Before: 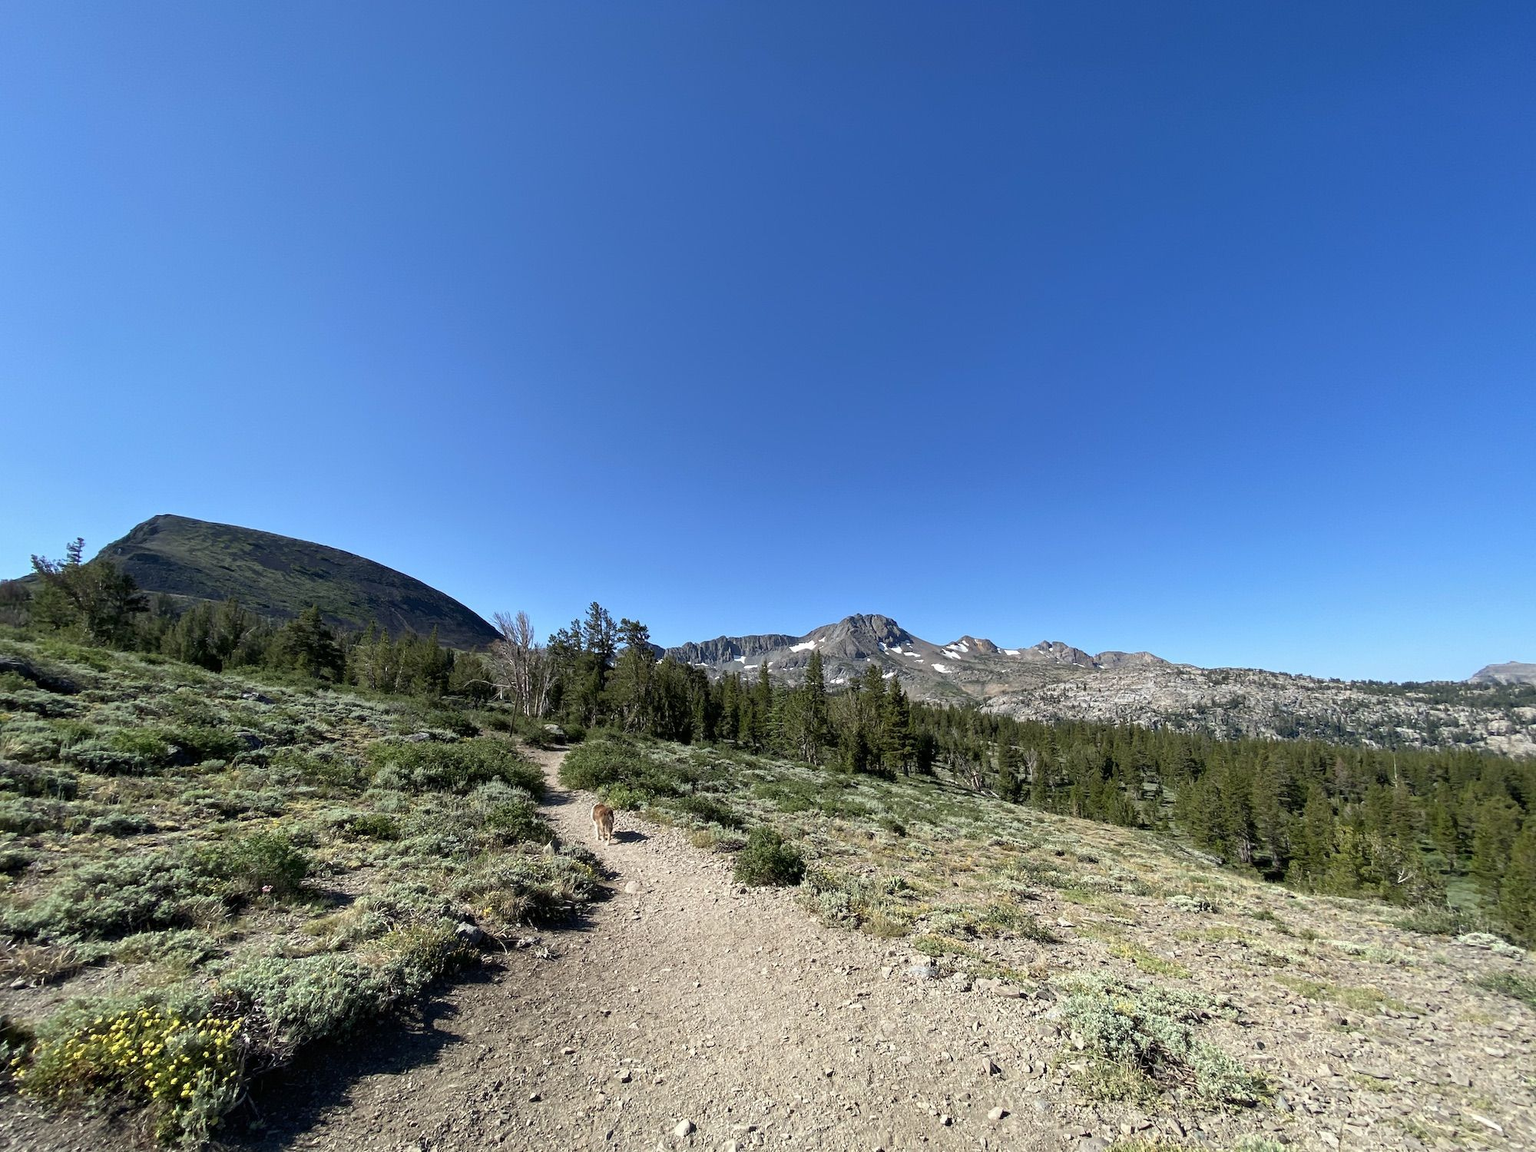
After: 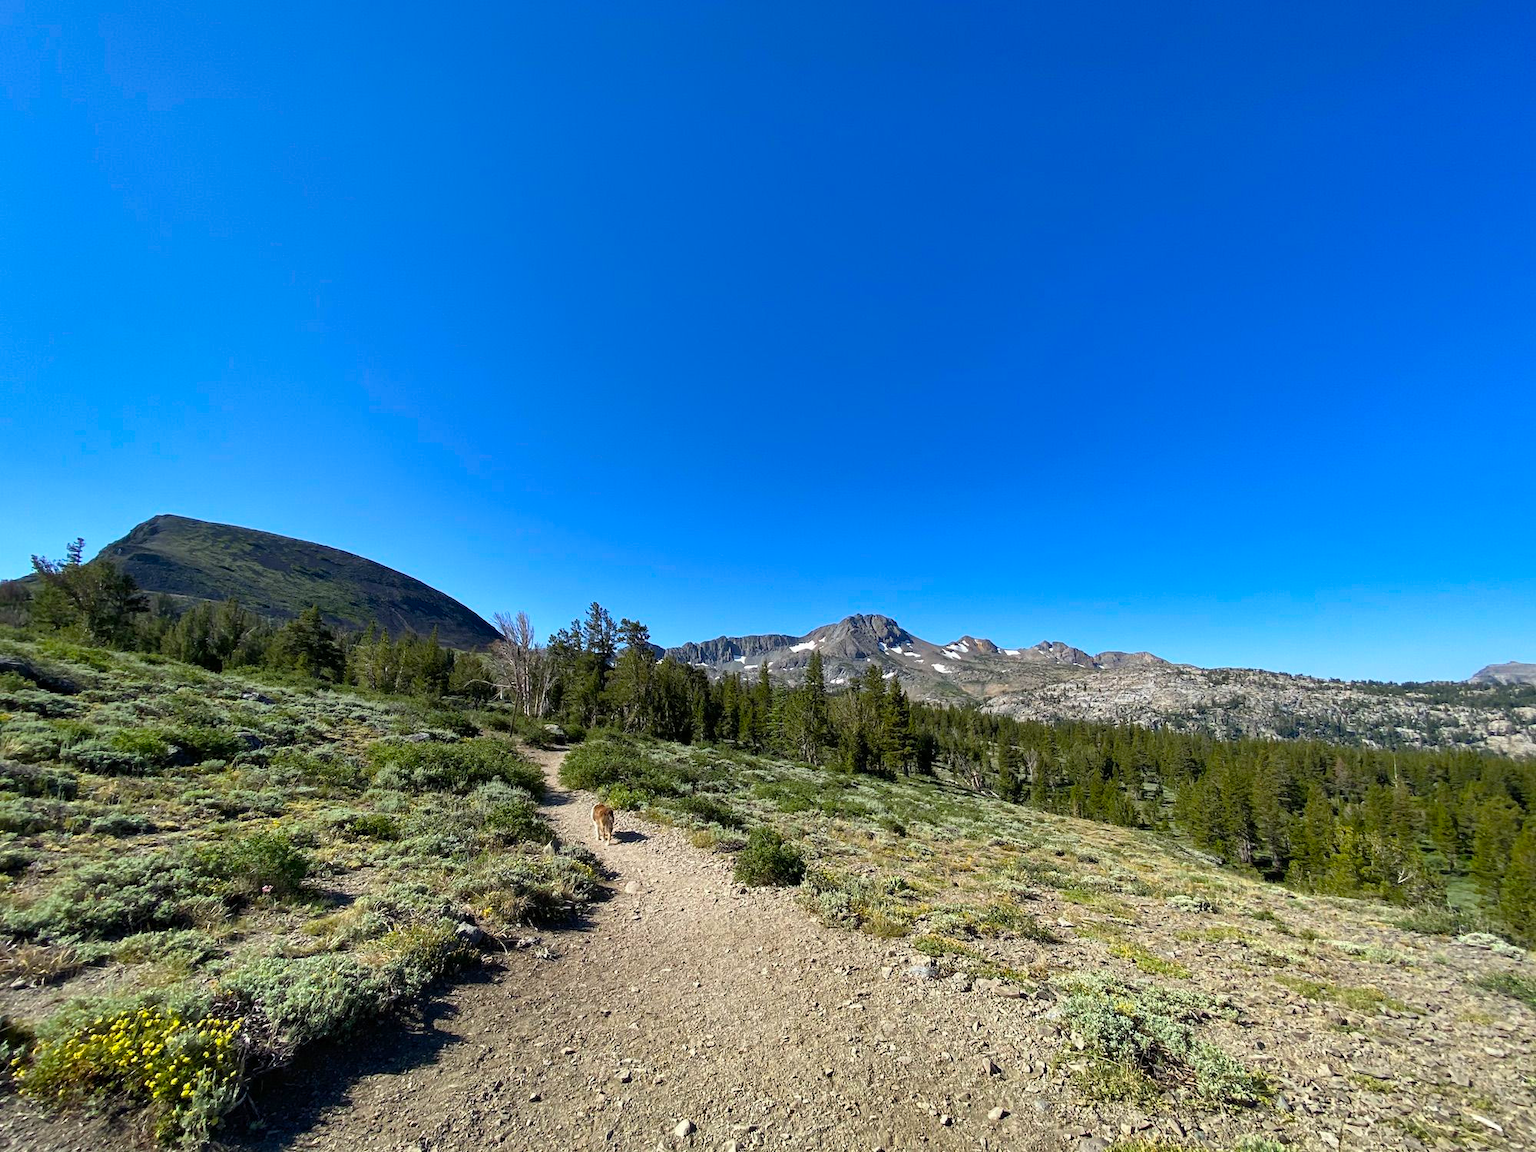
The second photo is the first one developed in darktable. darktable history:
shadows and highlights: radius 108.52, shadows 44.07, highlights -67.8, low approximation 0.01, soften with gaussian
color balance rgb: linear chroma grading › global chroma 15%, perceptual saturation grading › global saturation 30%
